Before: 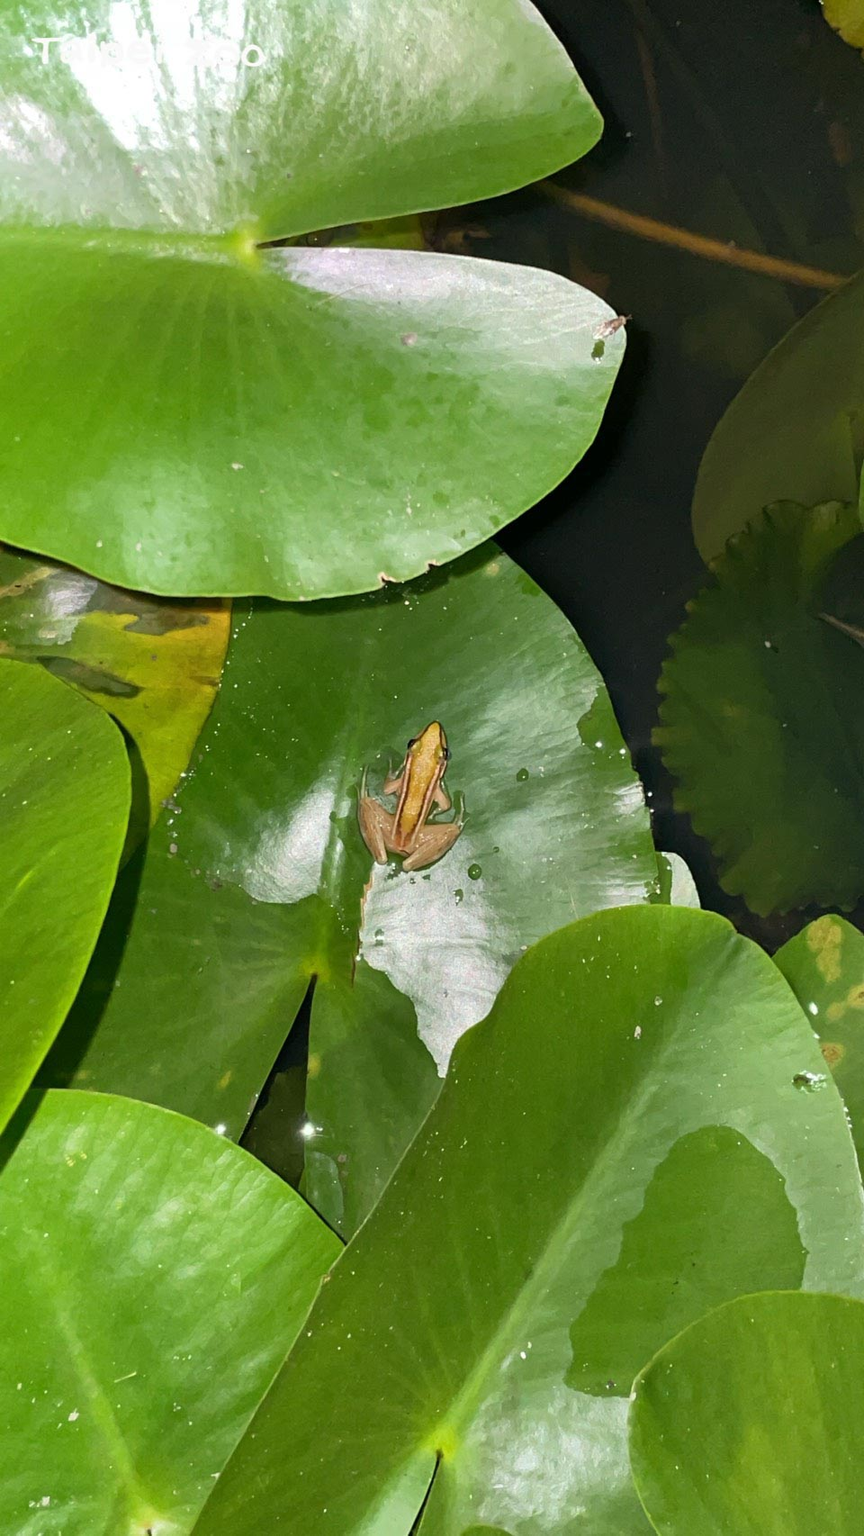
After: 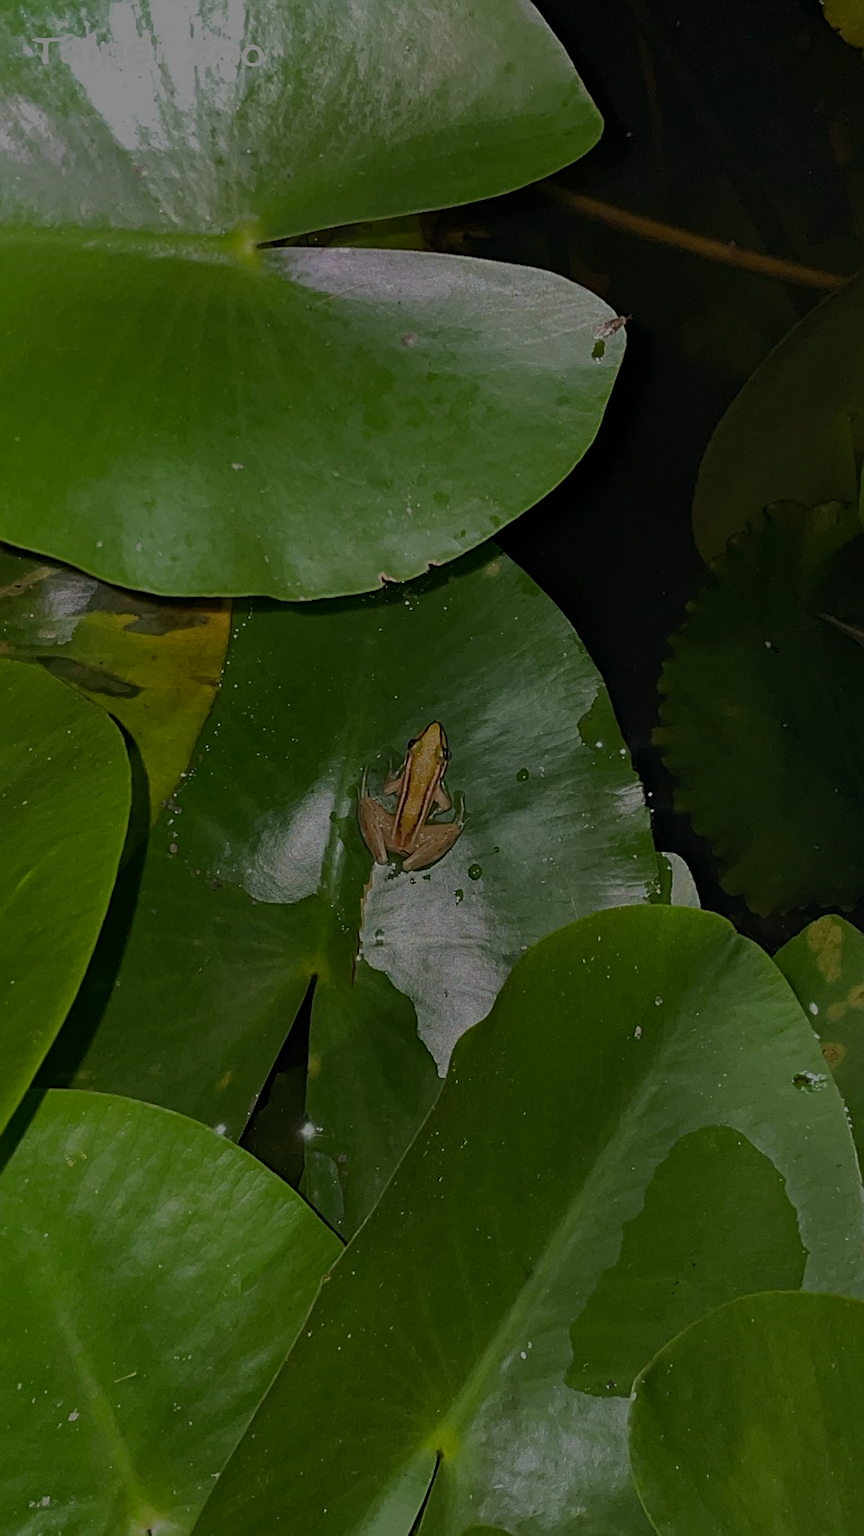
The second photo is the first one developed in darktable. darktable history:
exposure: exposure -2.002 EV, compensate highlight preservation false
sharpen: on, module defaults
white balance: emerald 1
haze removal: compatibility mode true, adaptive false
